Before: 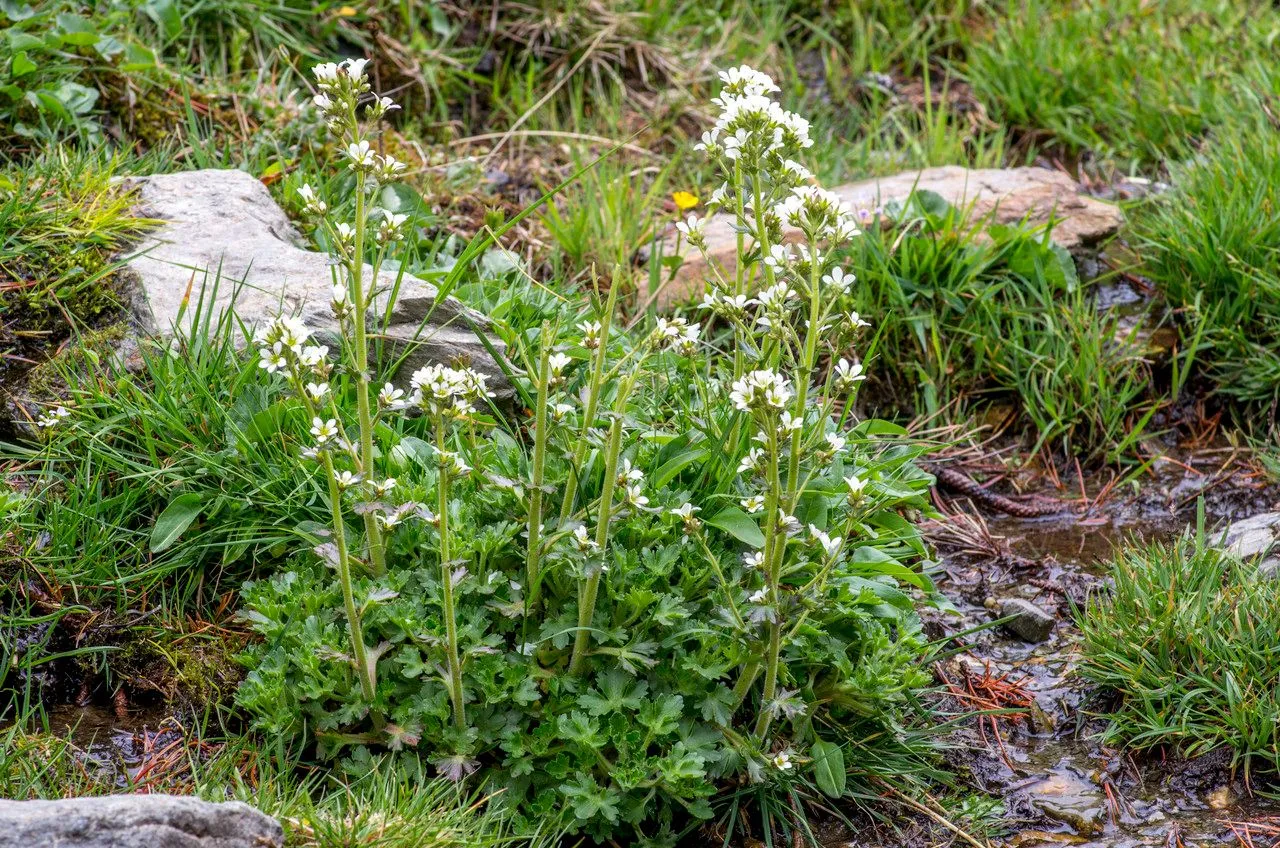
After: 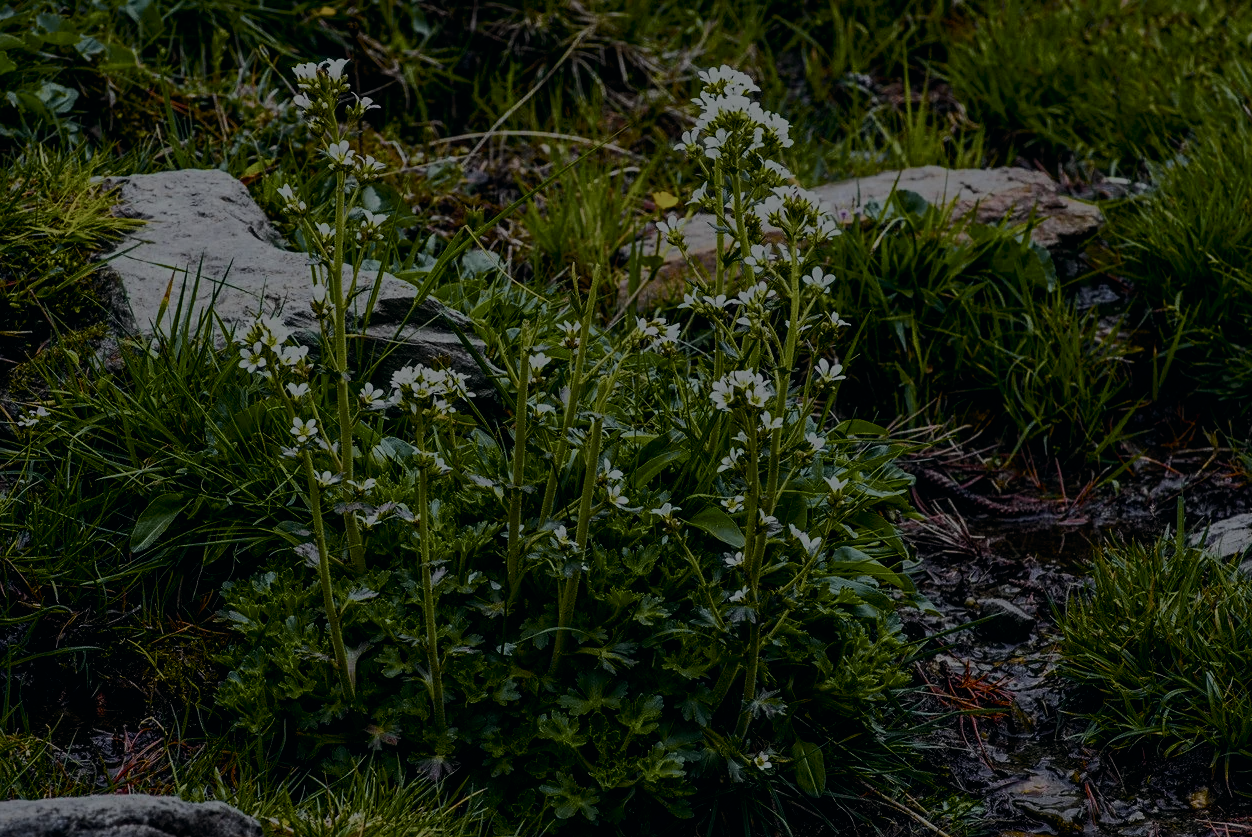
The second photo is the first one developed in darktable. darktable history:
haze removal: compatibility mode true, adaptive false
exposure: exposure -2.363 EV, compensate highlight preservation false
crop and rotate: left 1.578%, right 0.58%, bottom 1.233%
color balance rgb: highlights gain › chroma 0.192%, highlights gain › hue 330.74°, perceptual saturation grading › global saturation 0.623%, perceptual saturation grading › highlights -18.176%, perceptual saturation grading › mid-tones 6.946%, perceptual saturation grading › shadows 27.36%, global vibrance 20%
filmic rgb: black relative exposure -7.19 EV, white relative exposure 5.36 EV, hardness 3.03, color science v6 (2022)
sharpen: amount 0.209
tone curve: curves: ch0 [(0, 0) (0.081, 0.044) (0.185, 0.13) (0.283, 0.238) (0.416, 0.449) (0.495, 0.524) (0.686, 0.743) (0.826, 0.865) (0.978, 0.988)]; ch1 [(0, 0) (0.147, 0.166) (0.321, 0.362) (0.371, 0.402) (0.423, 0.442) (0.479, 0.472) (0.505, 0.497) (0.521, 0.506) (0.551, 0.537) (0.586, 0.574) (0.625, 0.618) (0.68, 0.681) (1, 1)]; ch2 [(0, 0) (0.346, 0.362) (0.404, 0.427) (0.502, 0.495) (0.531, 0.513) (0.547, 0.533) (0.582, 0.596) (0.629, 0.631) (0.717, 0.678) (1, 1)], color space Lab, independent channels, preserve colors none
